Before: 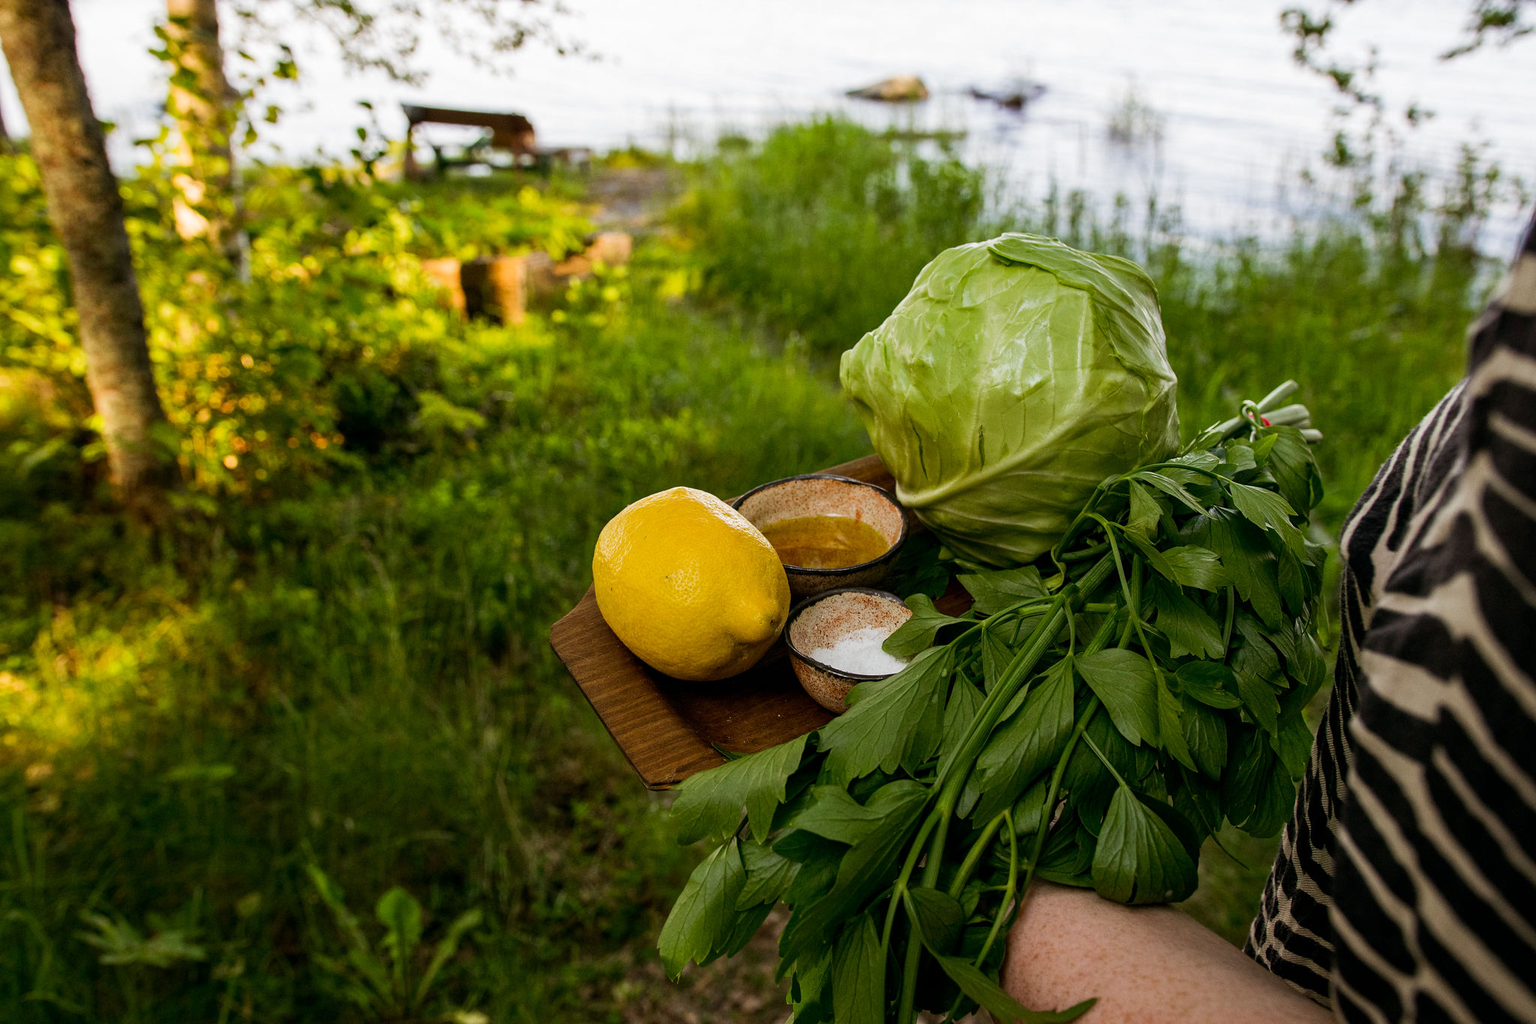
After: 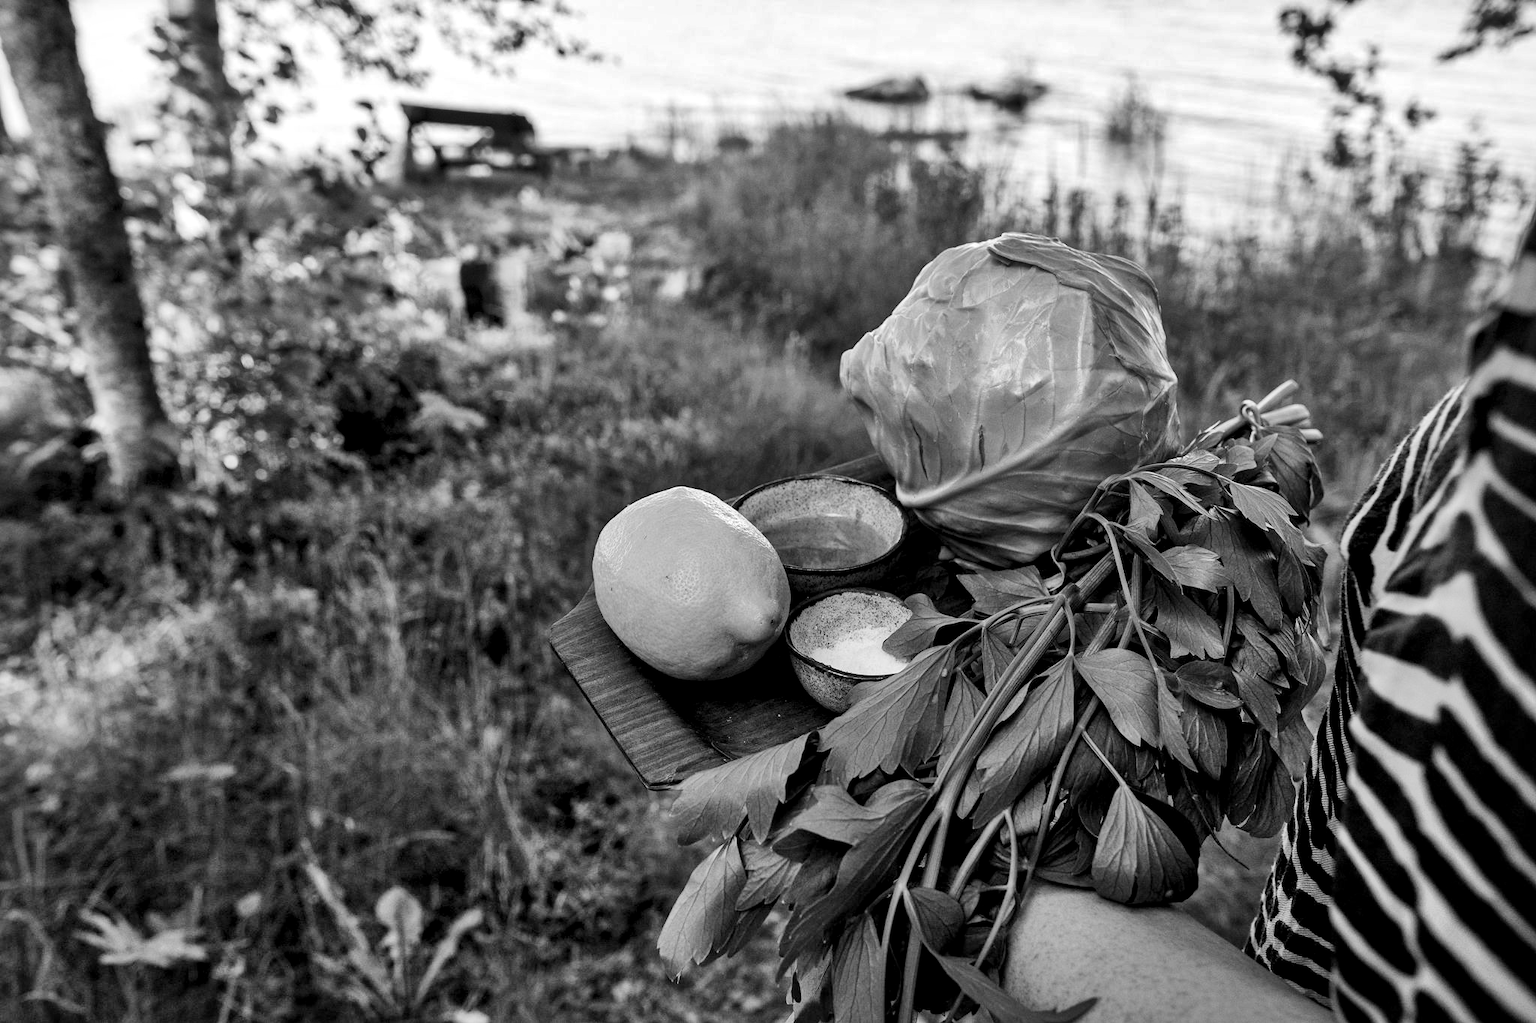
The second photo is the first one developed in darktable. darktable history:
monochrome: on, module defaults
shadows and highlights: shadows 60, soften with gaussian
color calibration: x 0.334, y 0.349, temperature 5426 K
local contrast: mode bilateral grid, contrast 25, coarseness 60, detail 151%, midtone range 0.2
